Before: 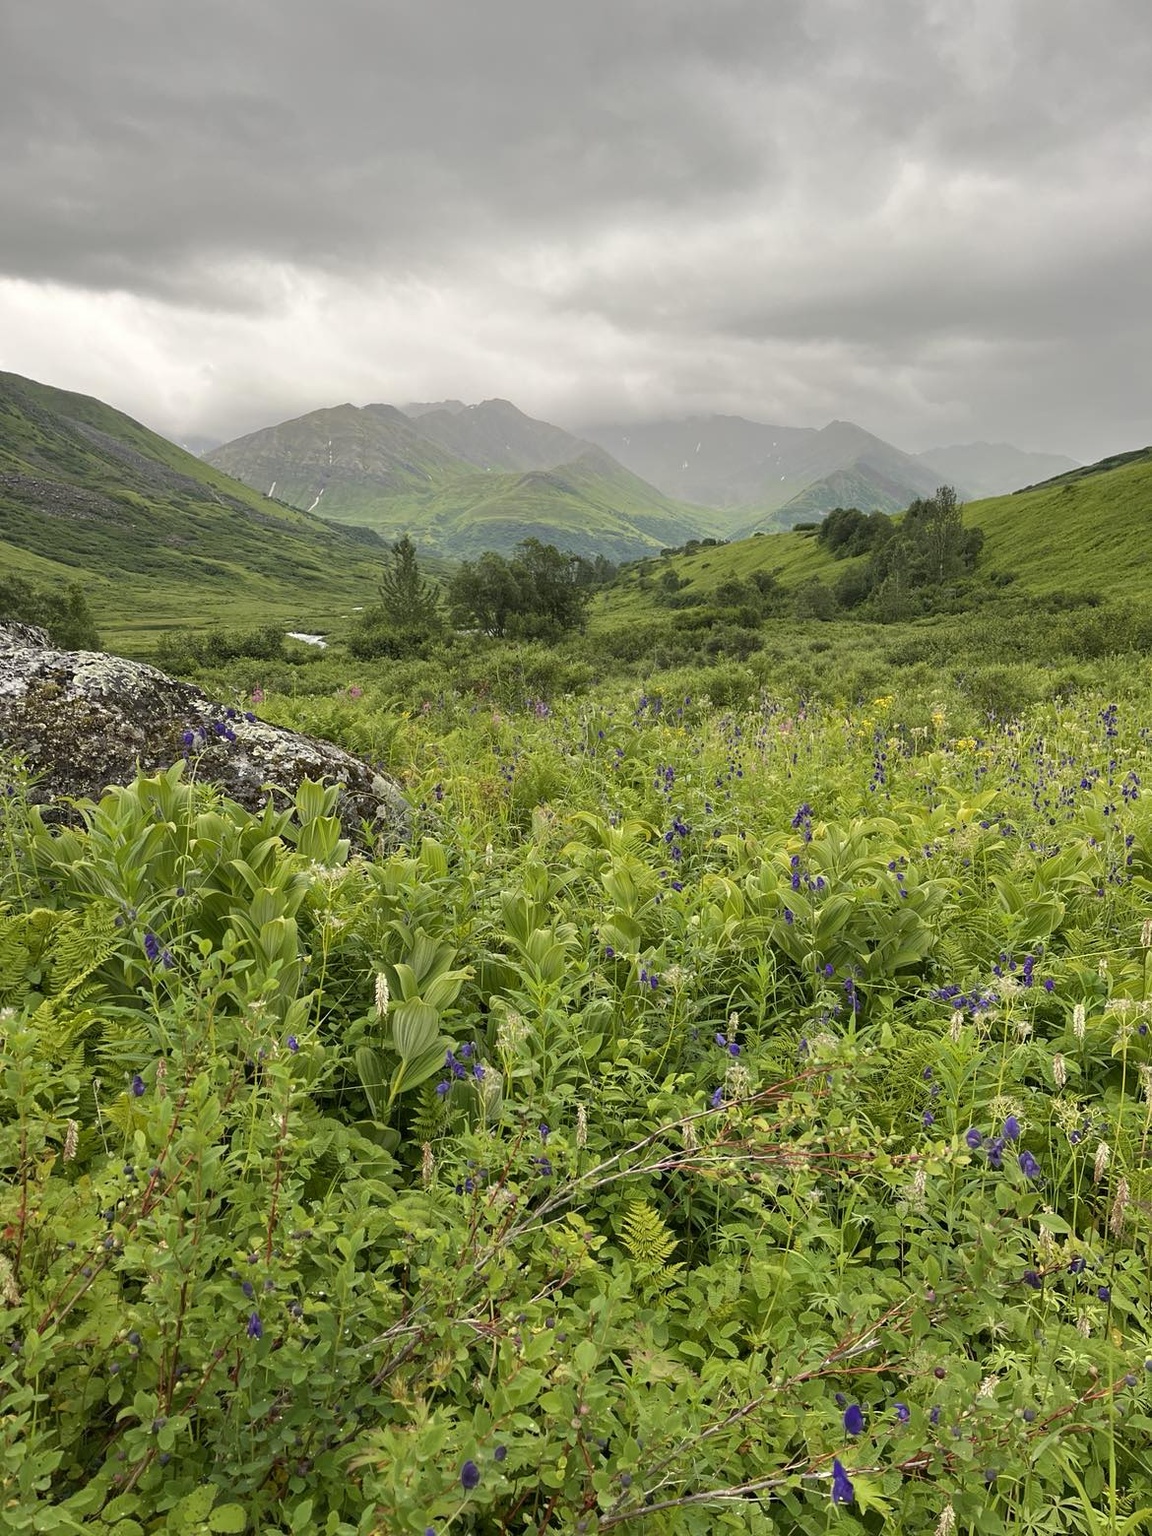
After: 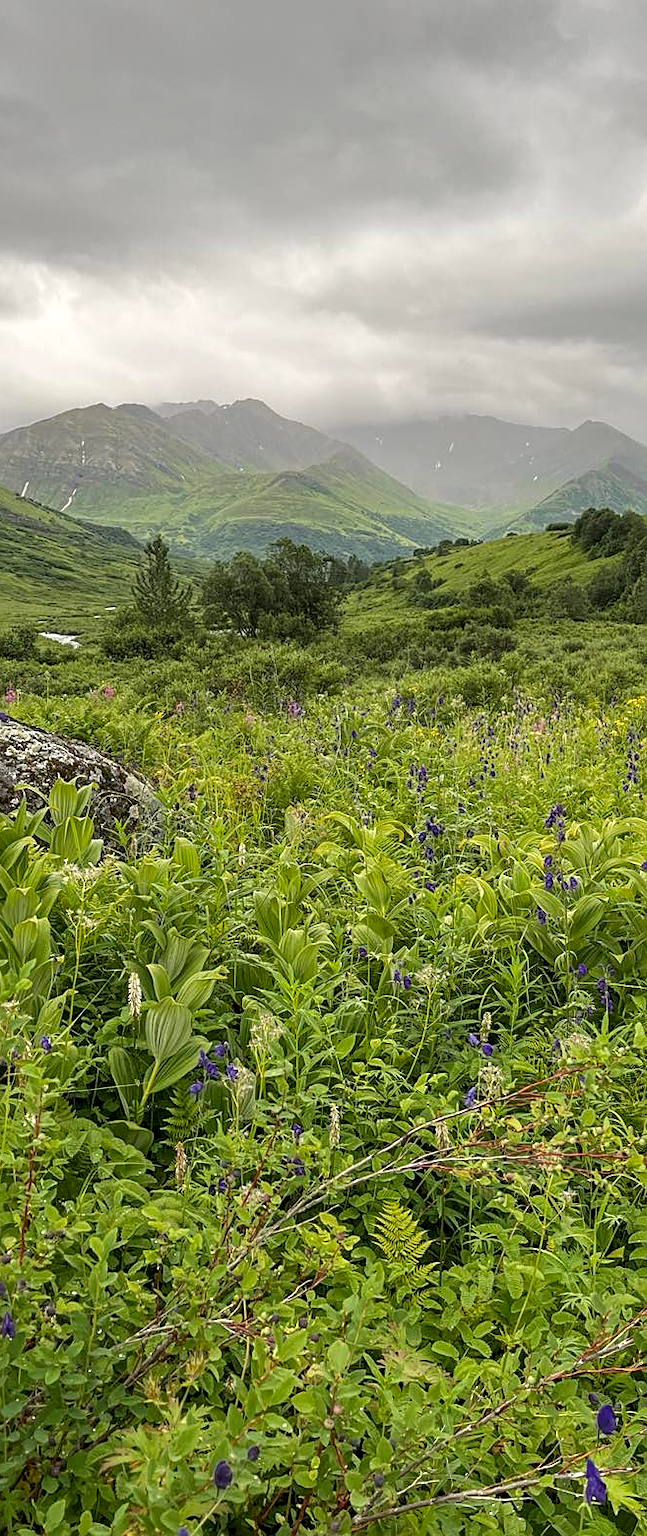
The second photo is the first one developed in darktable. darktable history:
crop: left 21.496%, right 22.254%
local contrast: on, module defaults
sharpen: on, module defaults
tone equalizer: on, module defaults
